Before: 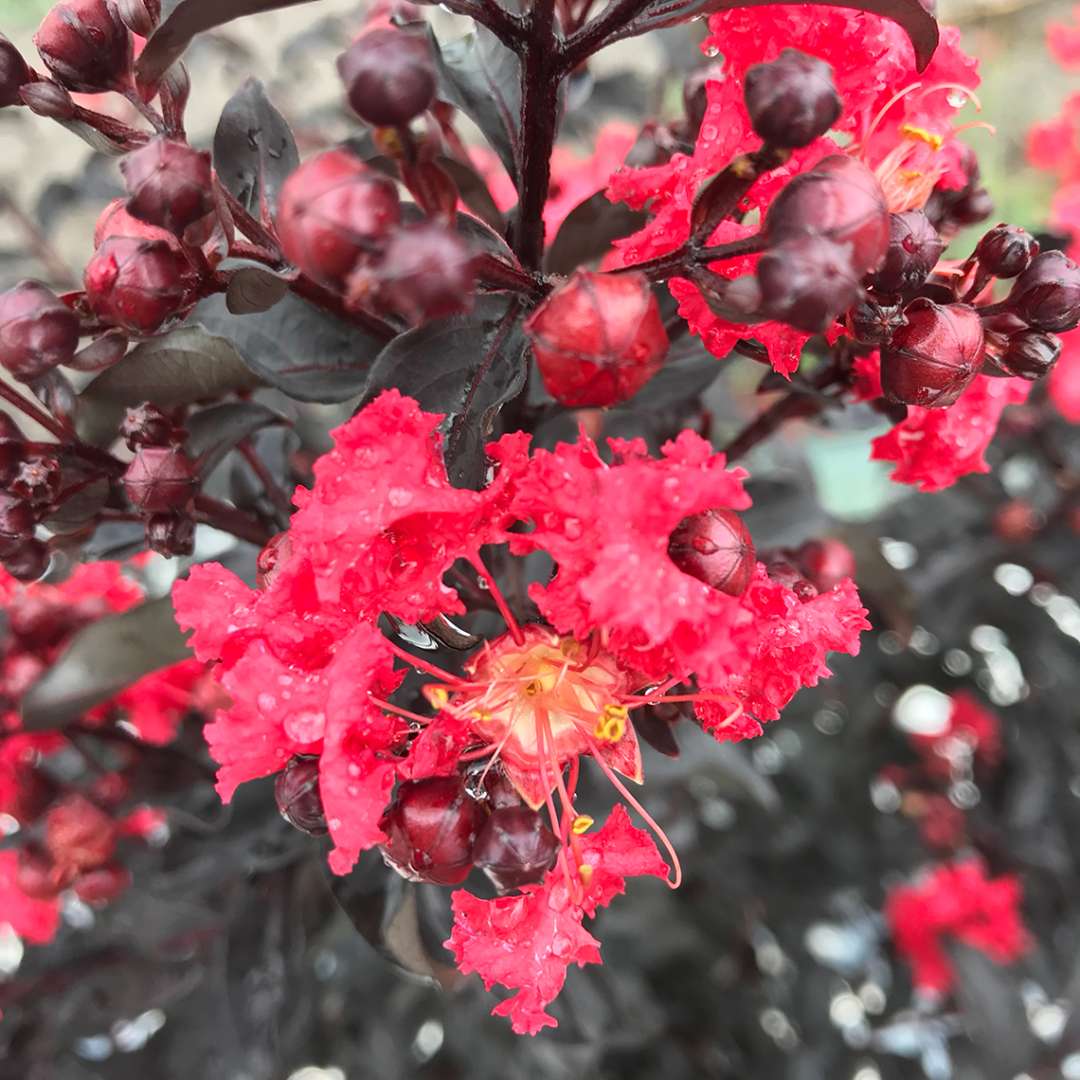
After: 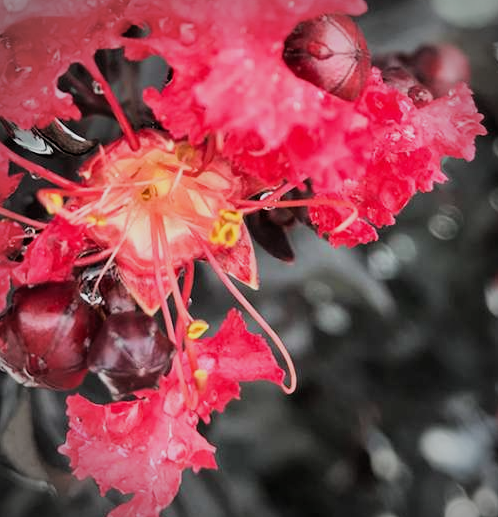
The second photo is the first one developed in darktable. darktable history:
filmic rgb: black relative exposure -5.06 EV, white relative exposure 3.98 EV, hardness 2.88, contrast 1.191, highlights saturation mix -28.59%, contrast in shadows safe
vignetting: on, module defaults
crop: left 35.738%, top 45.881%, right 18.109%, bottom 6.198%
